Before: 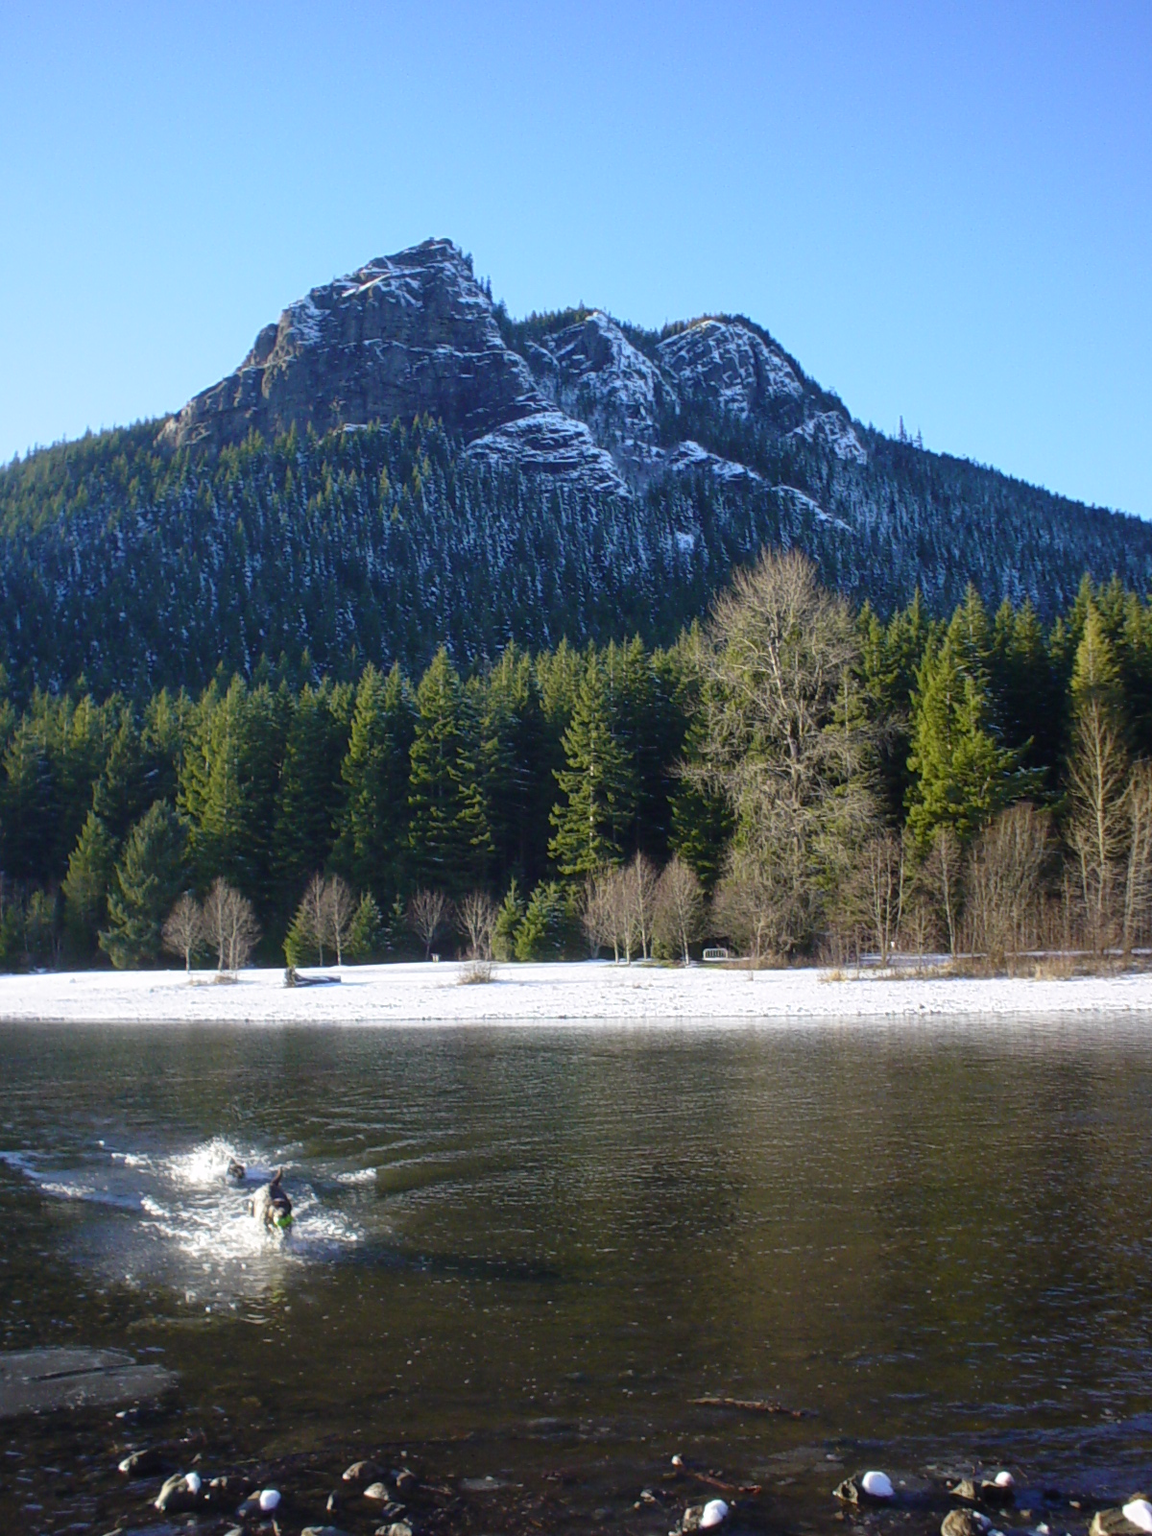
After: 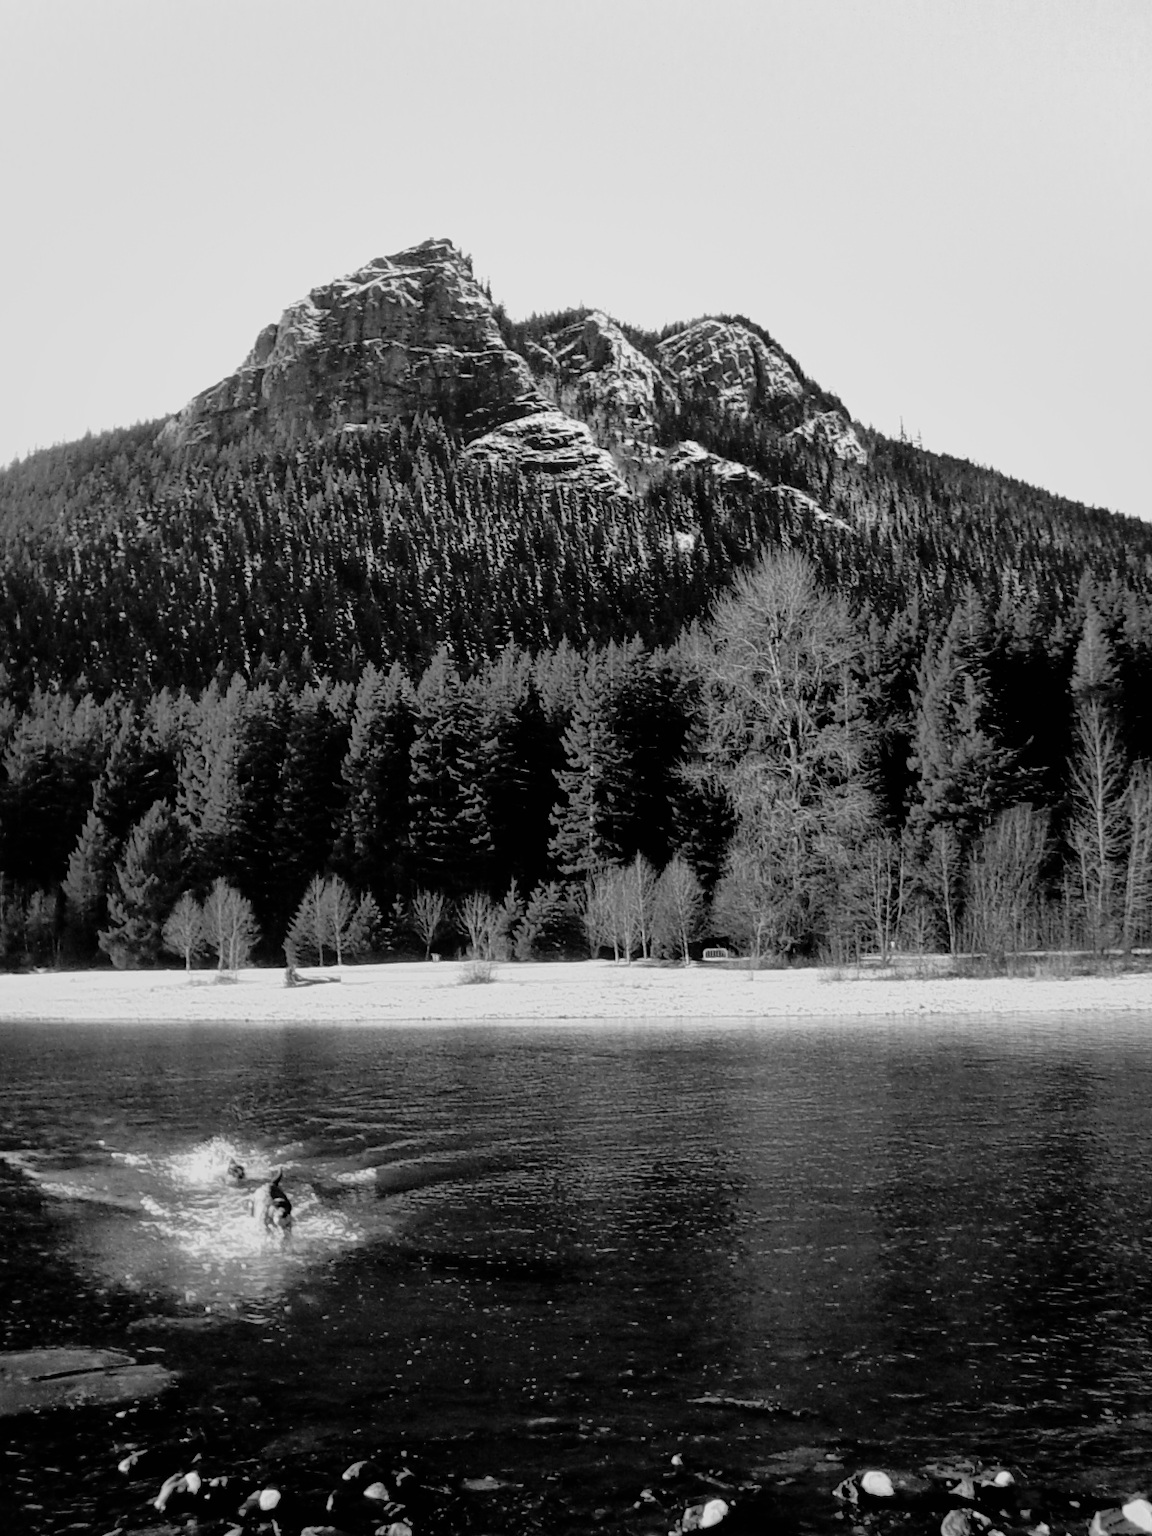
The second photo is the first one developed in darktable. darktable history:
filmic rgb: black relative exposure -5.13 EV, white relative exposure 3.51 EV, hardness 3.17, contrast 1.194, highlights saturation mix -30.32%, iterations of high-quality reconstruction 0
shadows and highlights: on, module defaults
color balance rgb: power › chroma 1.54%, power › hue 28.18°, global offset › luminance -0.492%, linear chroma grading › shadows -7.658%, linear chroma grading › global chroma 9.825%, perceptual saturation grading › global saturation 8.631%, global vibrance 6.79%, saturation formula JzAzBz (2021)
color zones: curves: ch0 [(0, 0.613) (0.01, 0.613) (0.245, 0.448) (0.498, 0.529) (0.642, 0.665) (0.879, 0.777) (0.99, 0.613)]; ch1 [(0, 0) (0.143, 0) (0.286, 0) (0.429, 0) (0.571, 0) (0.714, 0) (0.857, 0)]
